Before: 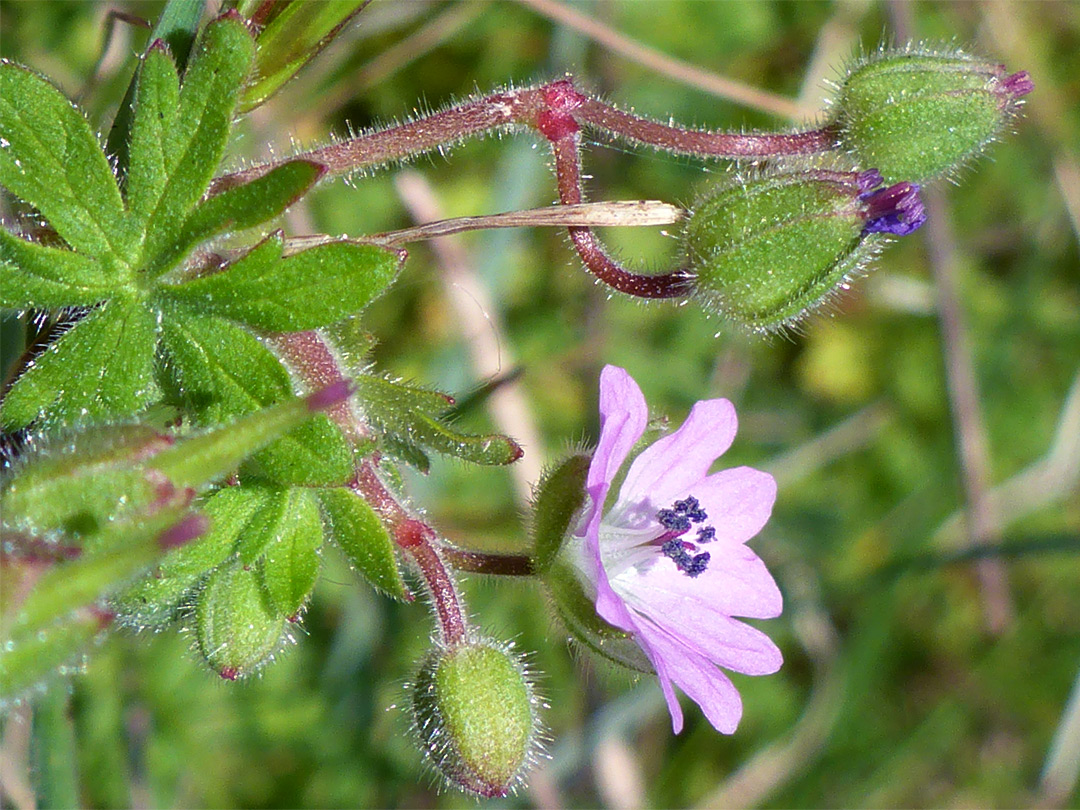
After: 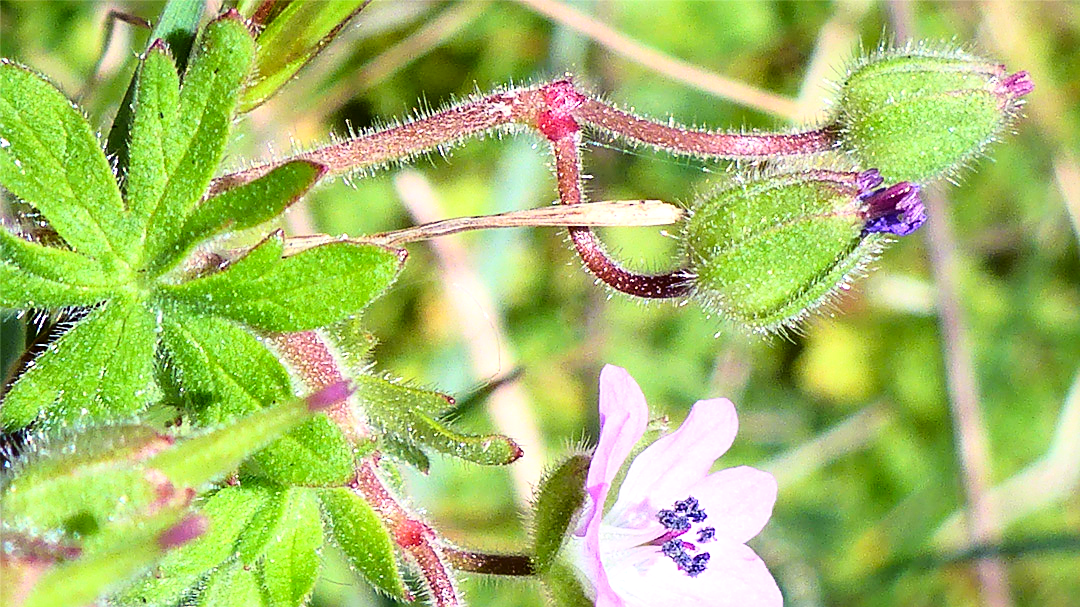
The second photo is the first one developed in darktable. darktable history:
base curve: curves: ch0 [(0, 0) (0.028, 0.03) (0.121, 0.232) (0.46, 0.748) (0.859, 0.968) (1, 1)]
sharpen: on, module defaults
exposure: exposure 0.507 EV, compensate highlight preservation false
crop: bottom 24.988%
contrast brightness saturation: brightness -0.09
